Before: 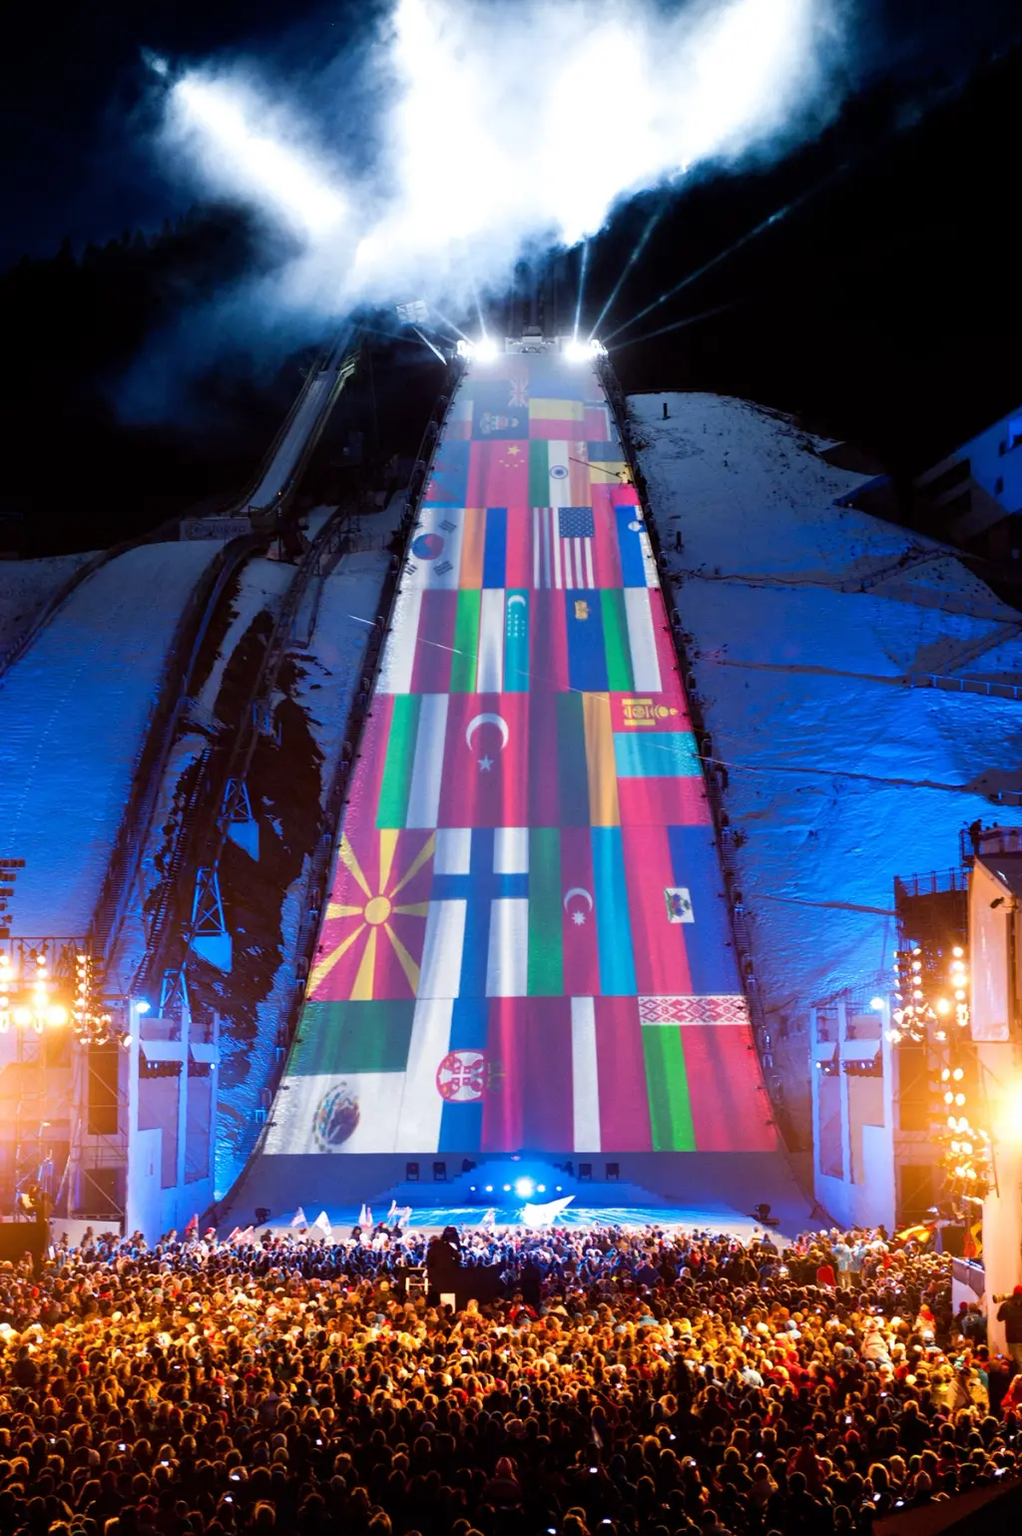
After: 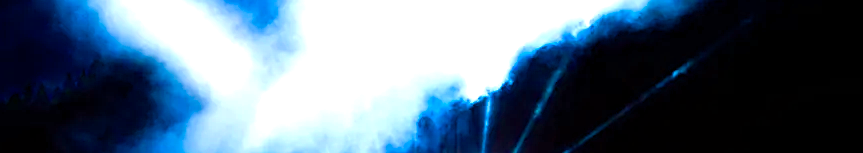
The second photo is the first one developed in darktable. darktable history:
crop and rotate: left 9.644%, top 9.491%, right 6.021%, bottom 80.509%
color balance rgb: linear chroma grading › shadows 10%, linear chroma grading › highlights 10%, linear chroma grading › global chroma 15%, linear chroma grading › mid-tones 15%, perceptual saturation grading › global saturation 40%, perceptual saturation grading › highlights -25%, perceptual saturation grading › mid-tones 35%, perceptual saturation grading › shadows 35%, perceptual brilliance grading › global brilliance 11.29%, global vibrance 11.29%
sharpen: on, module defaults
